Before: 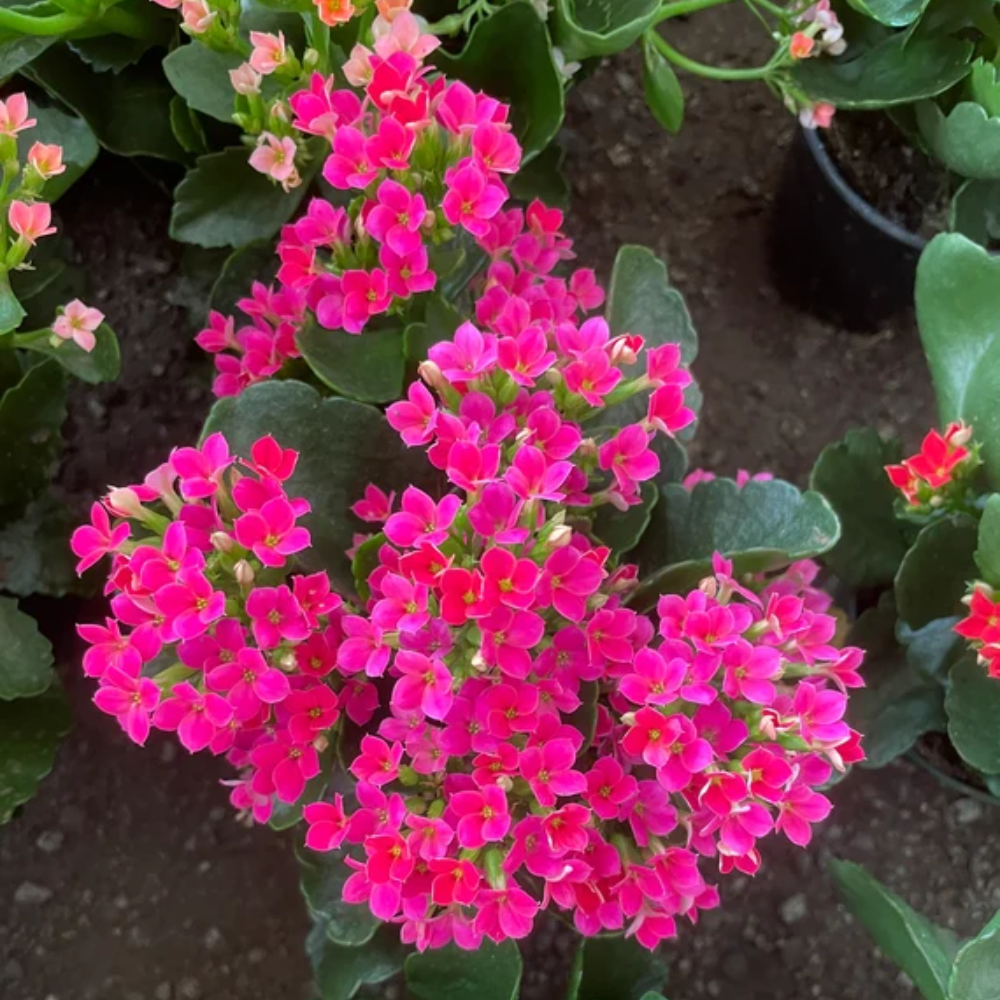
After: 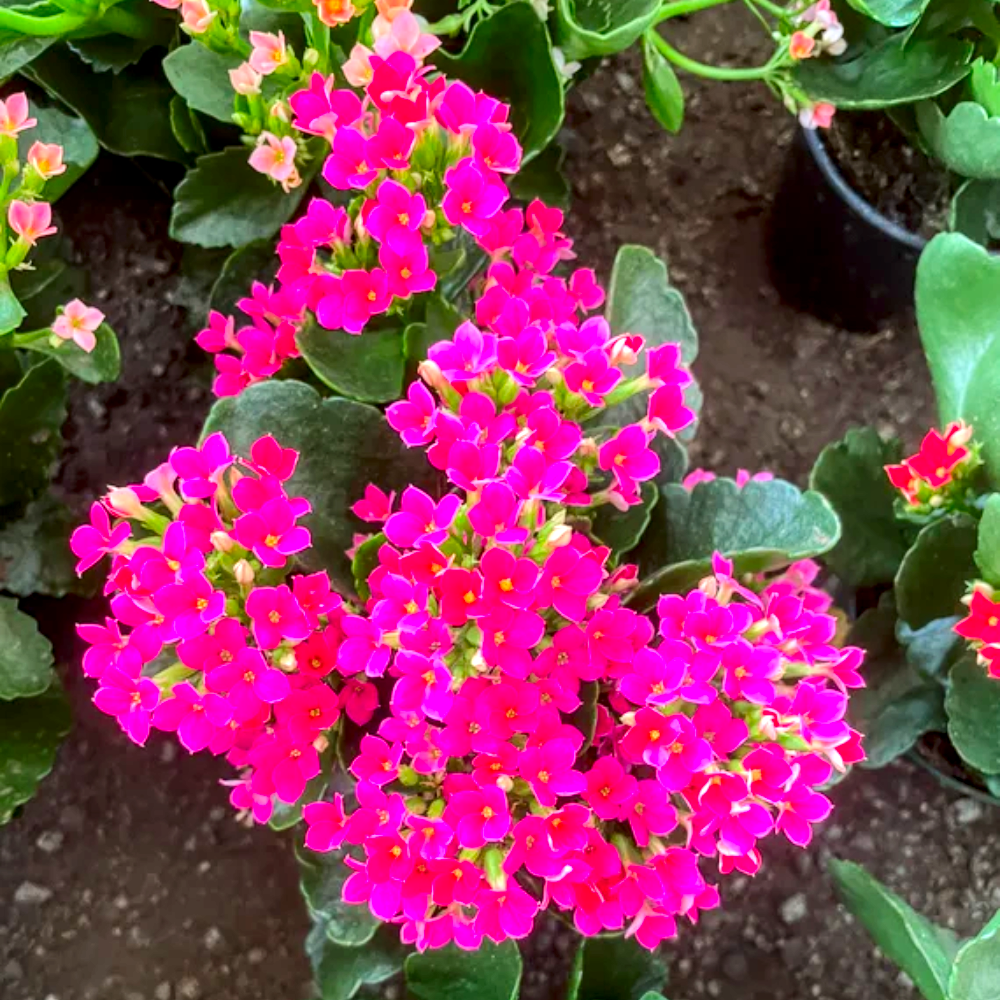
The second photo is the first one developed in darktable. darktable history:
local contrast: highlights 63%, detail 143%, midtone range 0.426
color correction: highlights b* -0.053
tone equalizer: -8 EV 0.965 EV, -7 EV 1.04 EV, -6 EV 1.04 EV, -5 EV 0.998 EV, -4 EV 0.998 EV, -3 EV 0.74 EV, -2 EV 0.486 EV, -1 EV 0.256 EV, edges refinement/feathering 500, mask exposure compensation -1.57 EV, preserve details no
contrast brightness saturation: contrast 0.168, saturation 0.325
